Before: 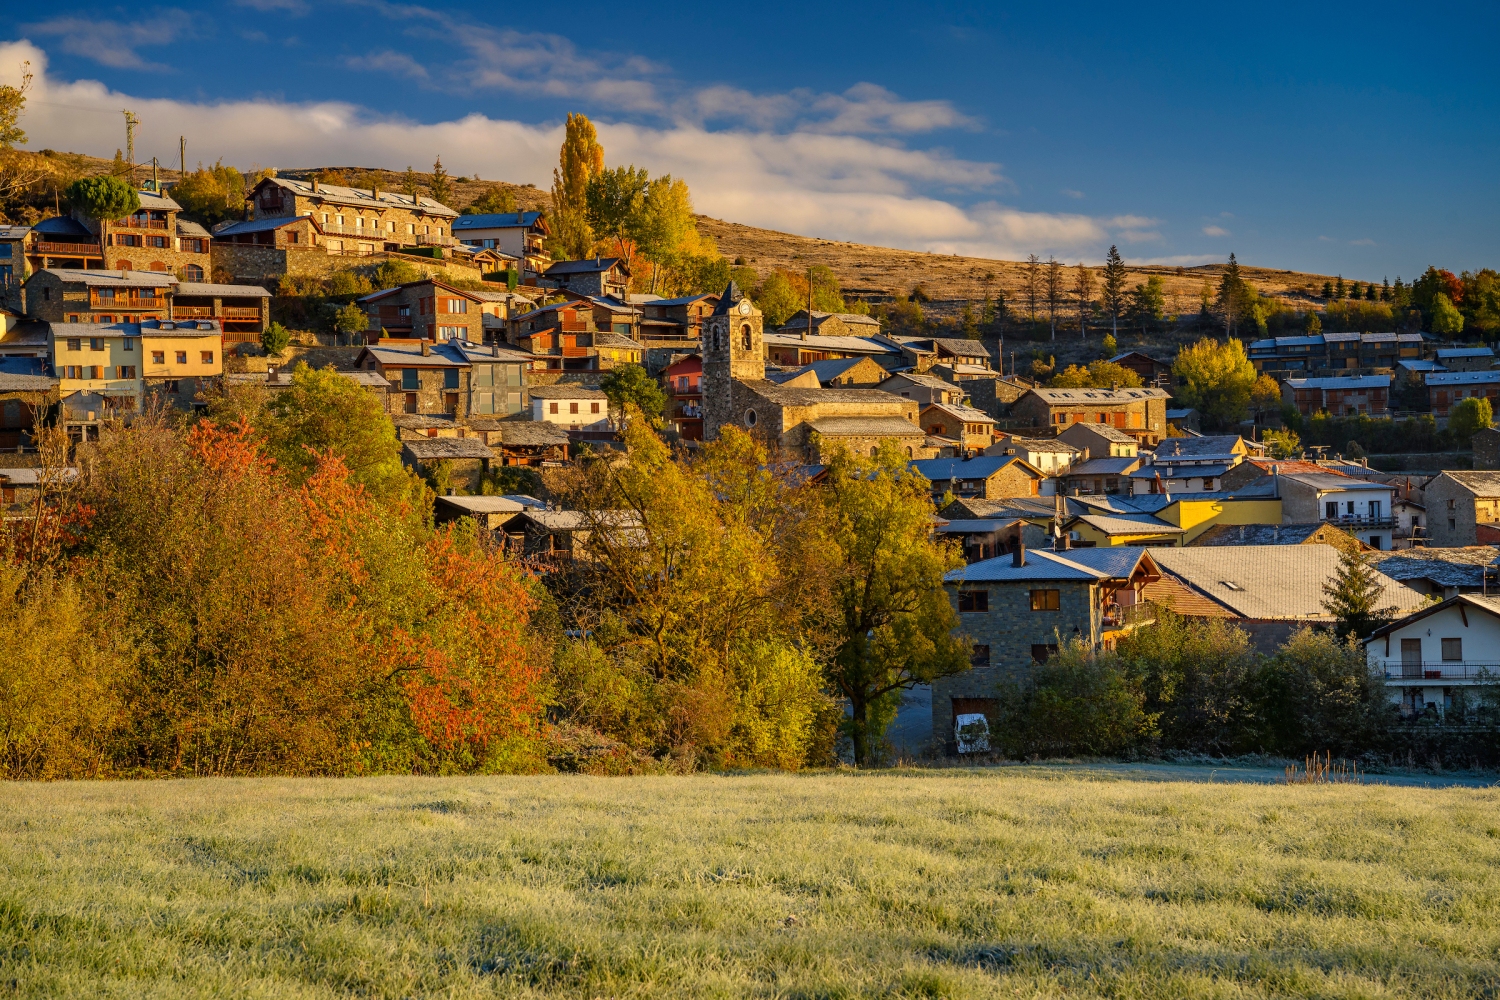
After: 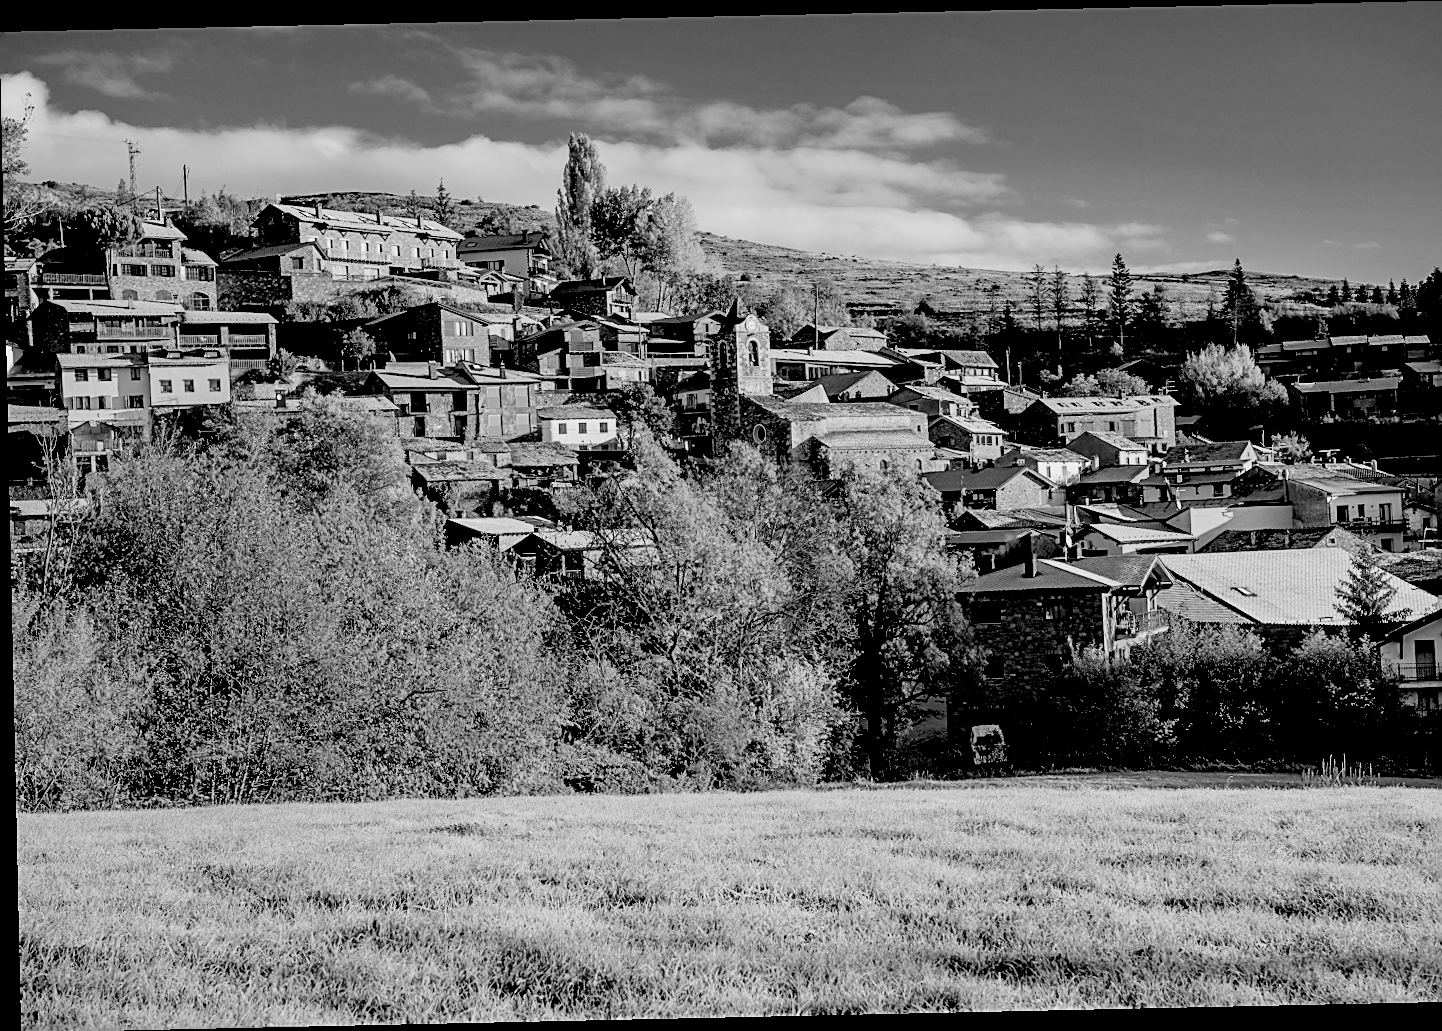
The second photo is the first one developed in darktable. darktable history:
crop and rotate: right 5.167%
sharpen: amount 0.55
exposure: black level correction 0.035, exposure 0.9 EV, compensate highlight preservation false
rotate and perspective: rotation -1.24°, automatic cropping off
monochrome: on, module defaults
filmic rgb: black relative exposure -7.65 EV, white relative exposure 4.56 EV, hardness 3.61, color science v6 (2022)
